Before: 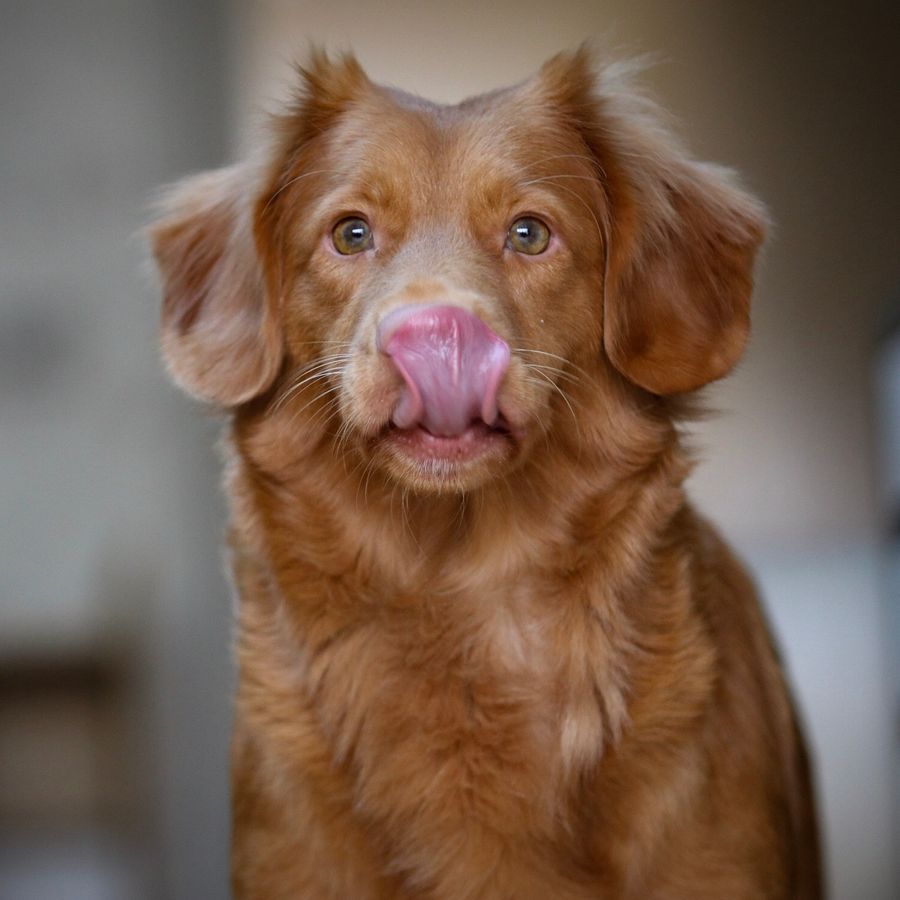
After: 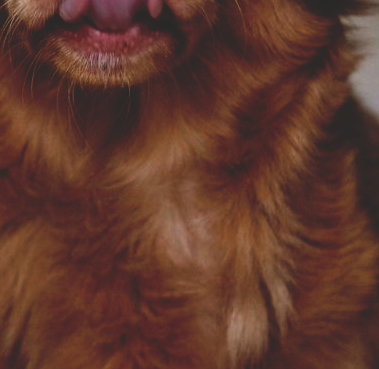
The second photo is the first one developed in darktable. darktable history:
base curve: curves: ch0 [(0, 0.02) (0.083, 0.036) (1, 1)], preserve colors none
crop: left 37.221%, top 45.169%, right 20.63%, bottom 13.777%
